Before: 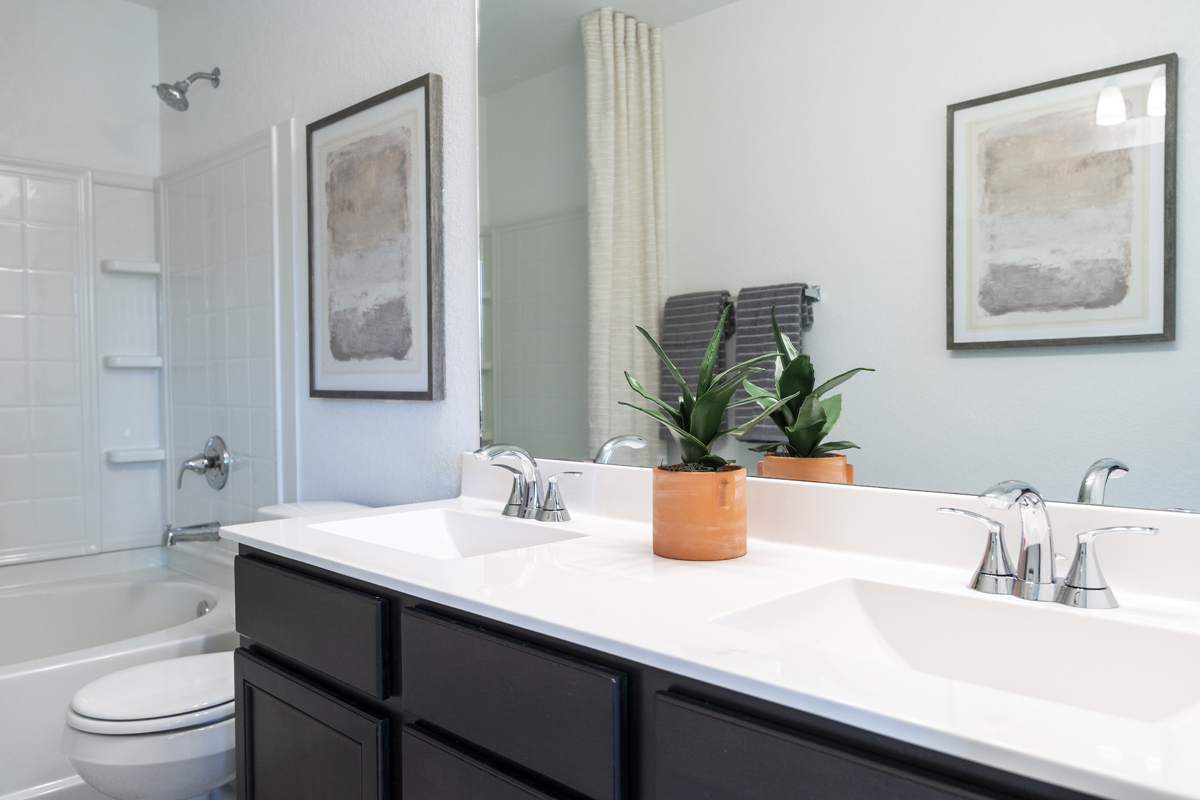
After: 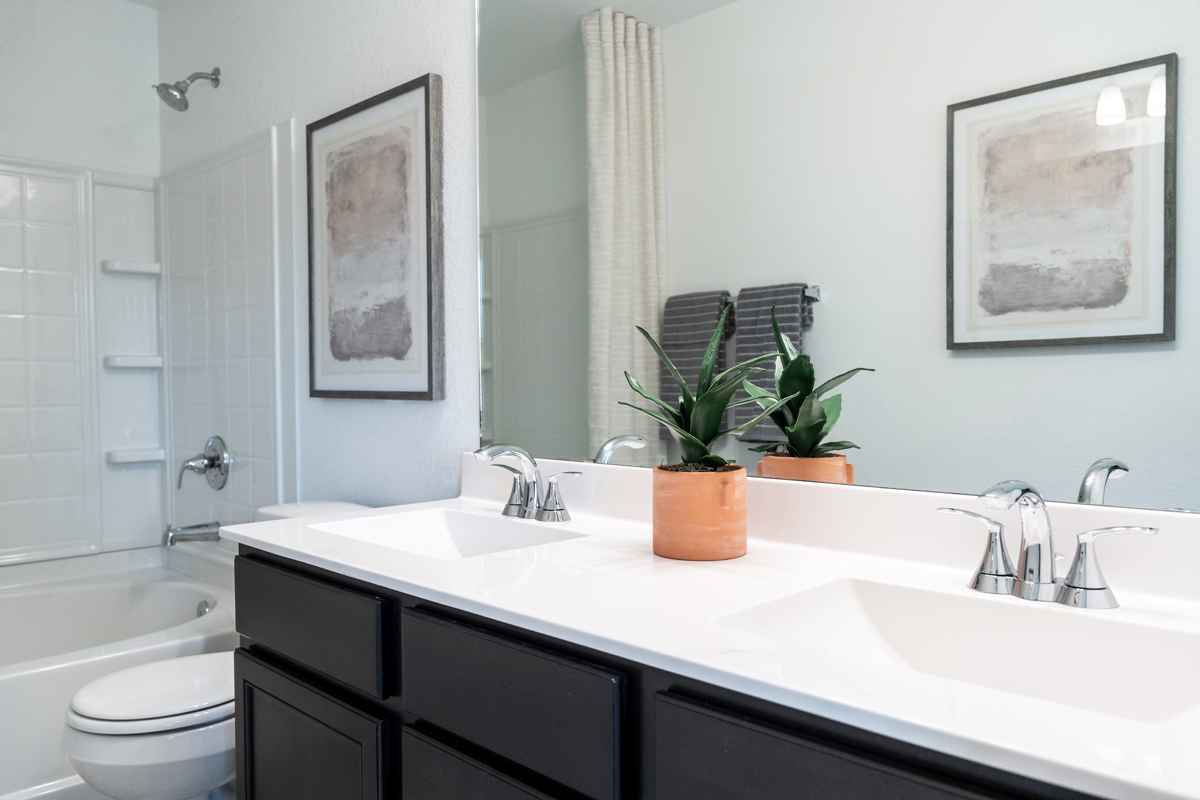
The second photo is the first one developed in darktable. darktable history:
contrast brightness saturation: contrast 0.06, brightness -0.01, saturation -0.242
